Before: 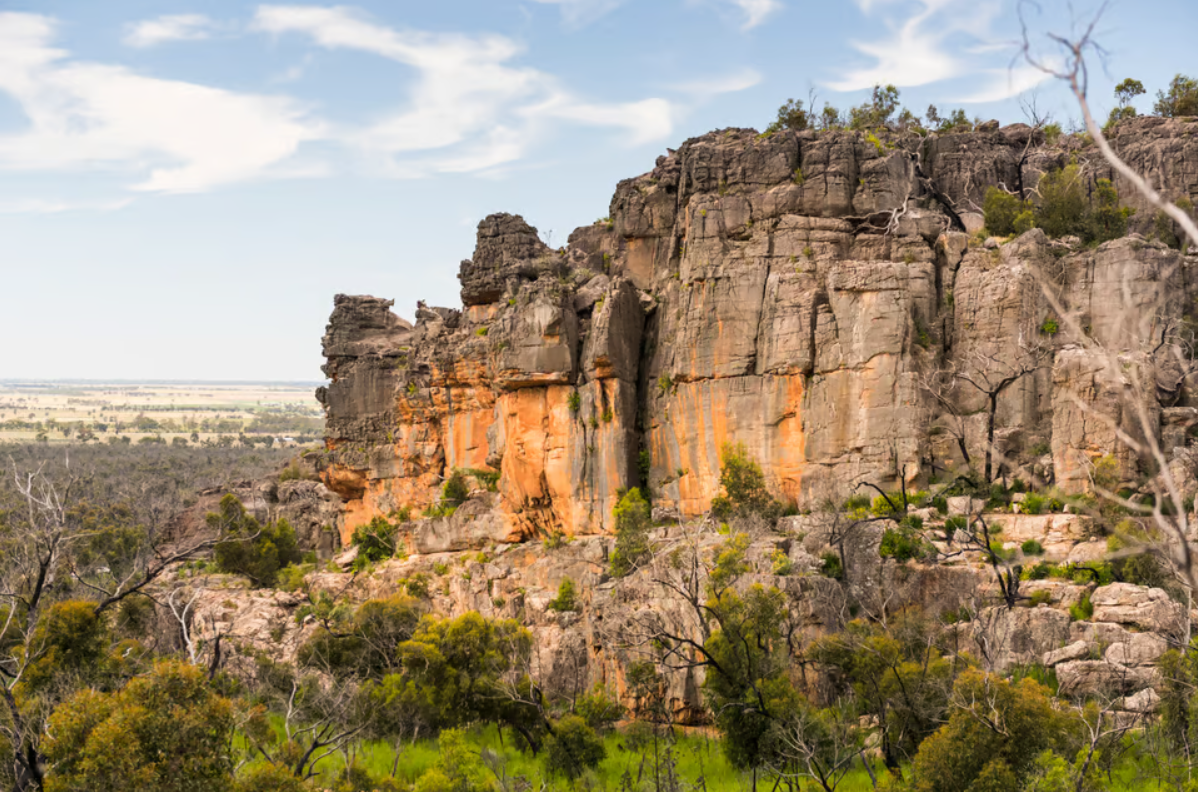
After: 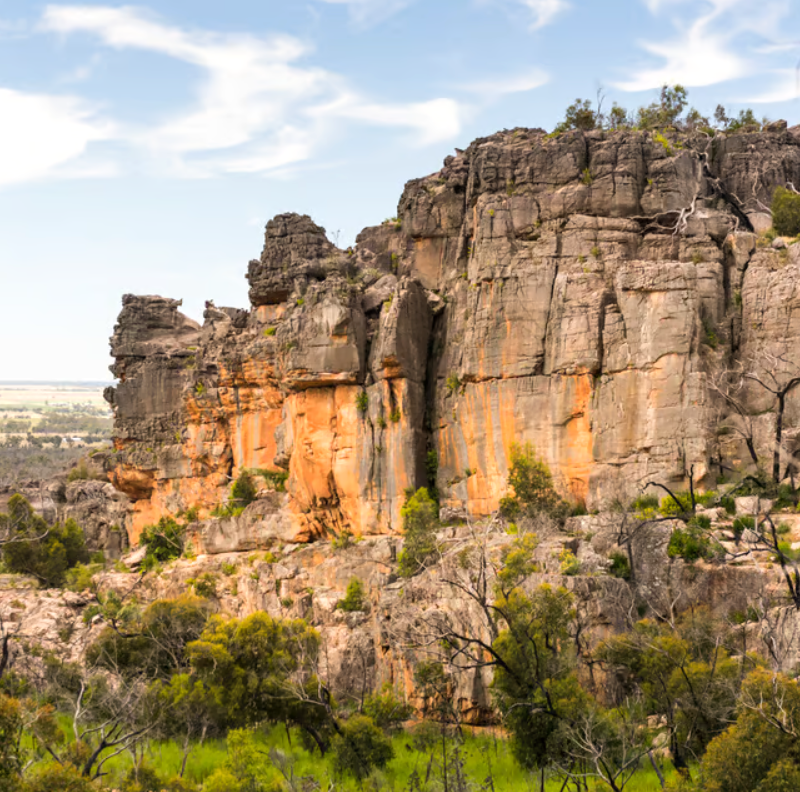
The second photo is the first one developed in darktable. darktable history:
exposure: exposure 0.178 EV, compensate exposure bias true, compensate highlight preservation false
crop and rotate: left 17.732%, right 15.423%
